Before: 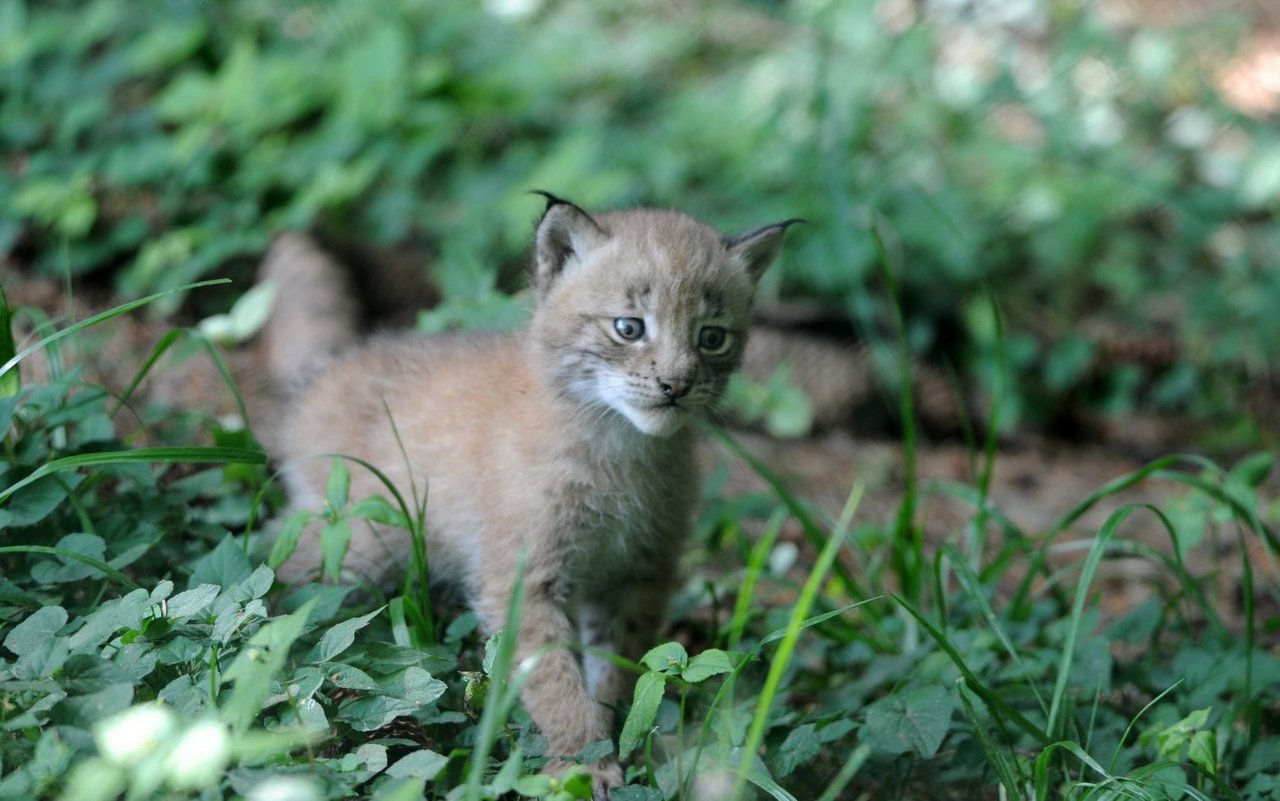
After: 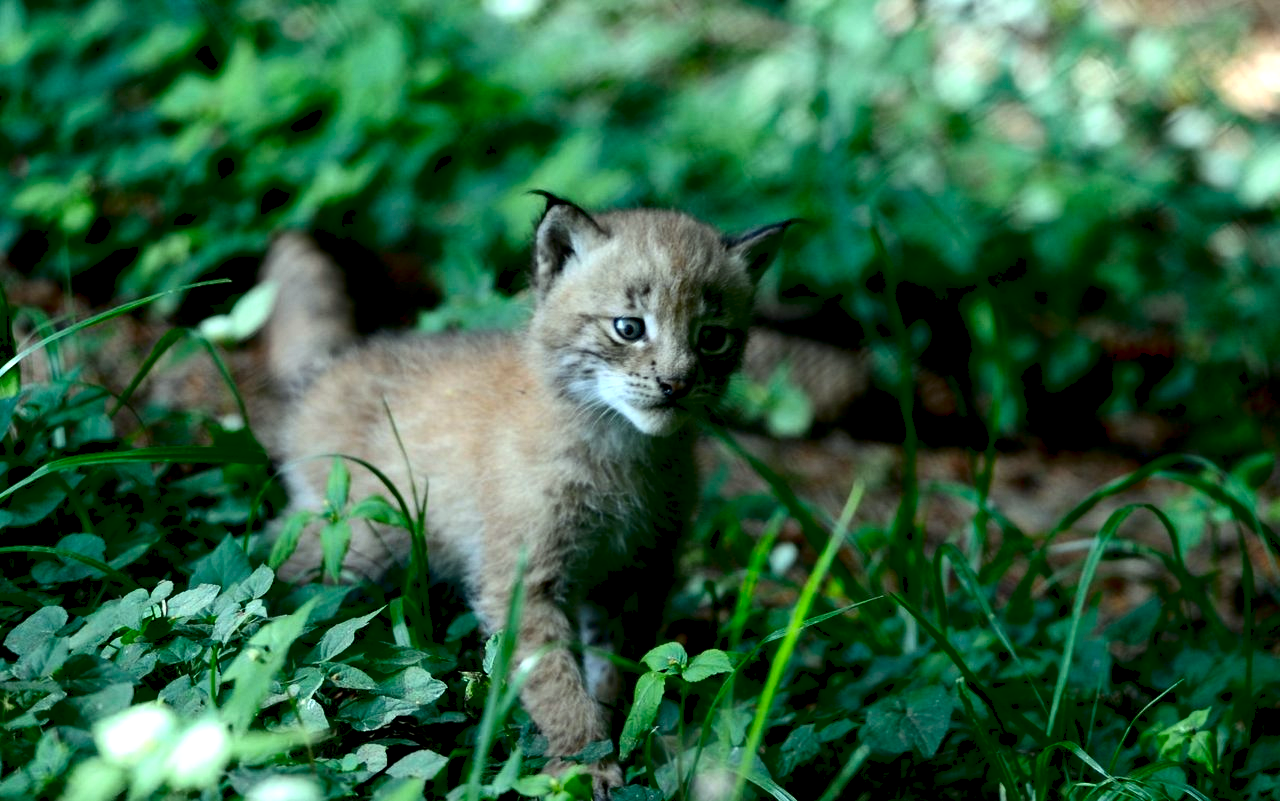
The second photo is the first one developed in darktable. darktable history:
exposure: black level correction 0.025, exposure 0.184 EV, compensate exposure bias true, compensate highlight preservation false
contrast brightness saturation: contrast 0.188, brightness -0.234, saturation 0.118
color correction: highlights a* -8.55, highlights b* 3.62
levels: levels [0, 0.476, 0.951]
